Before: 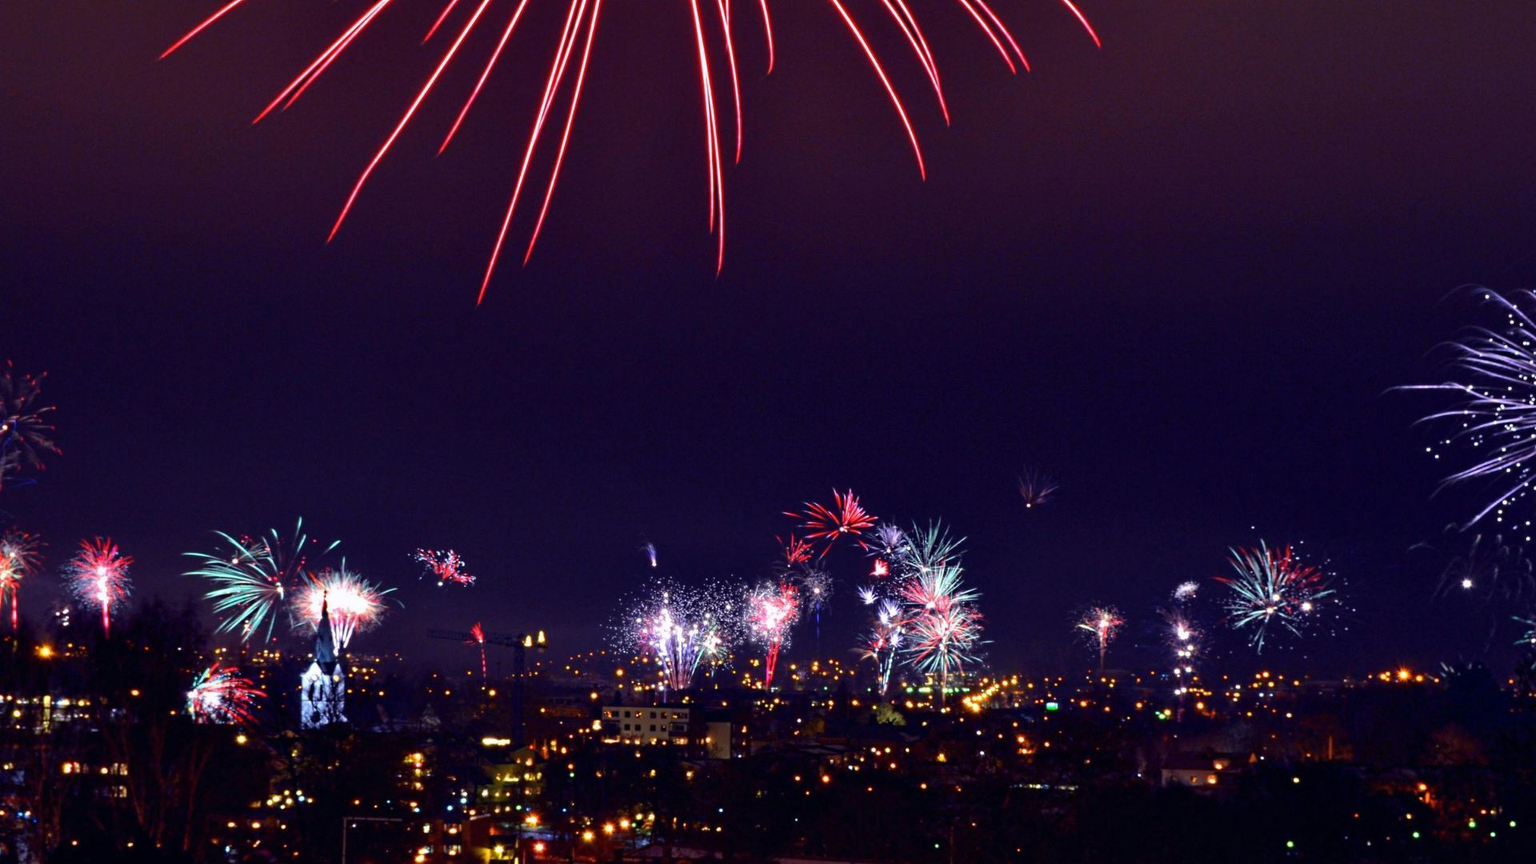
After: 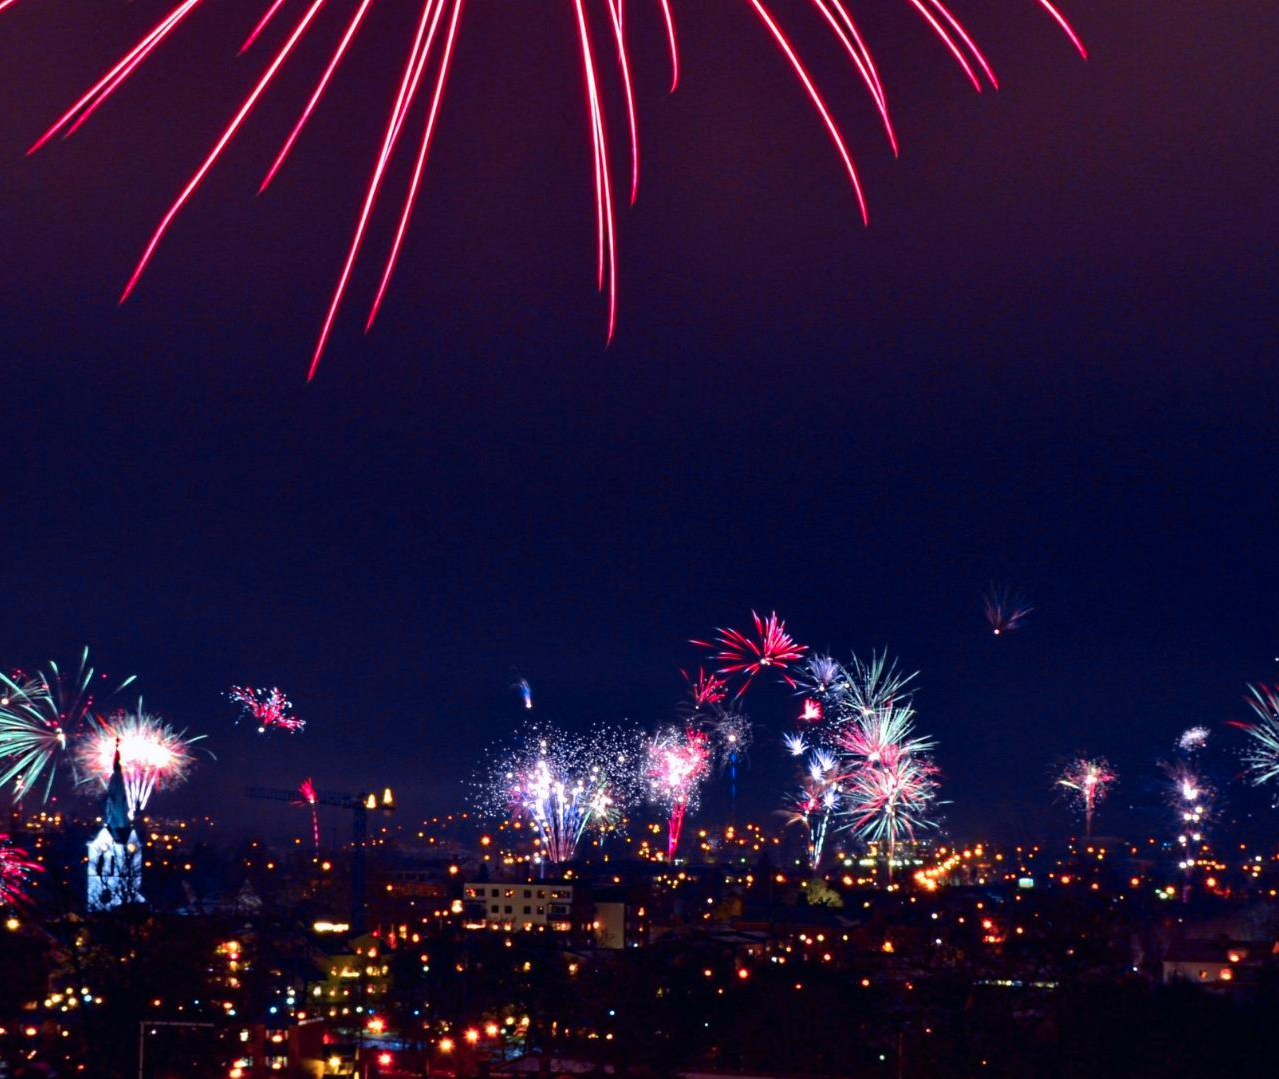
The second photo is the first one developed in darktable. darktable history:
color zones: curves: ch1 [(0.29, 0.492) (0.373, 0.185) (0.509, 0.481)]; ch2 [(0.25, 0.462) (0.749, 0.457)], mix 40.67%
crop and rotate: left 15.055%, right 18.278%
